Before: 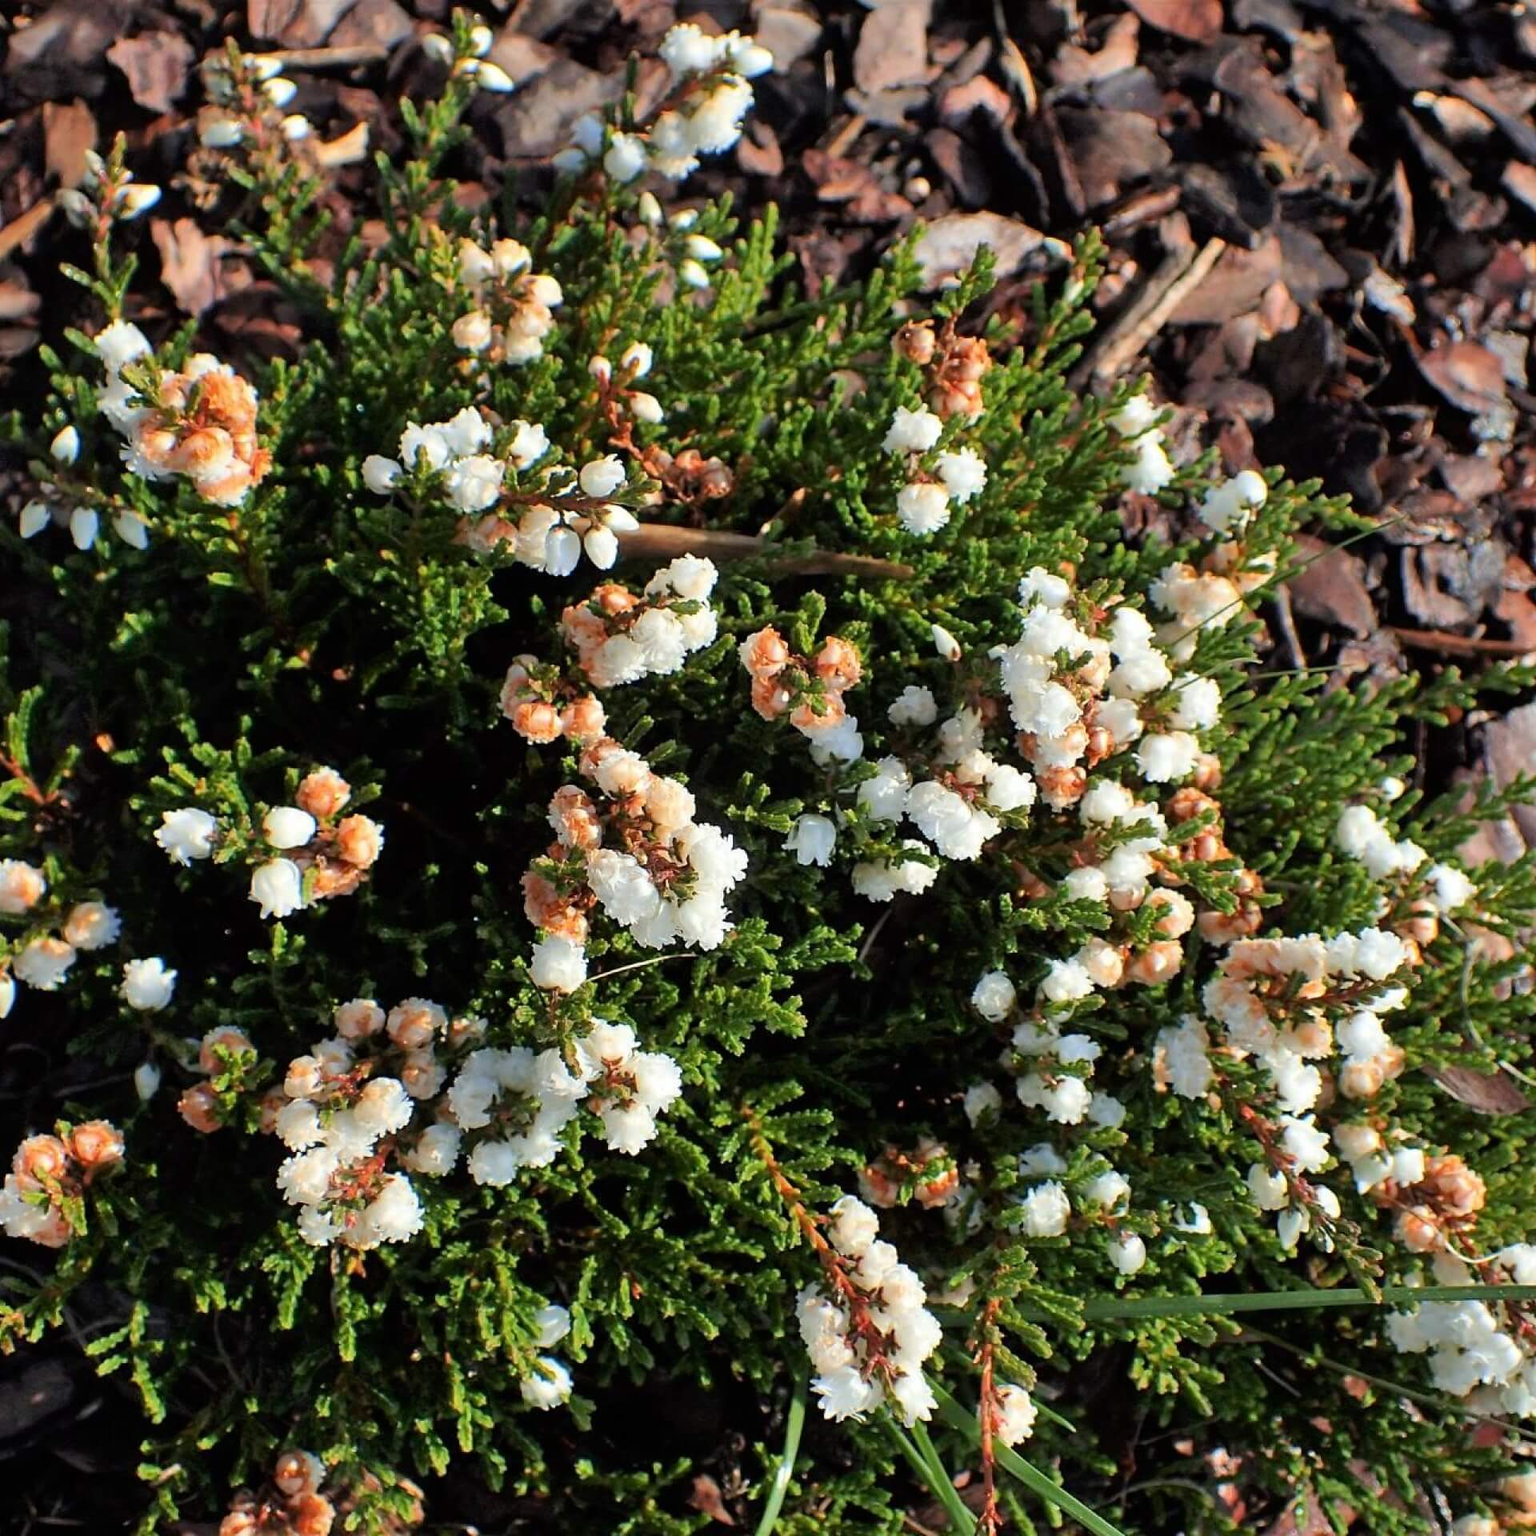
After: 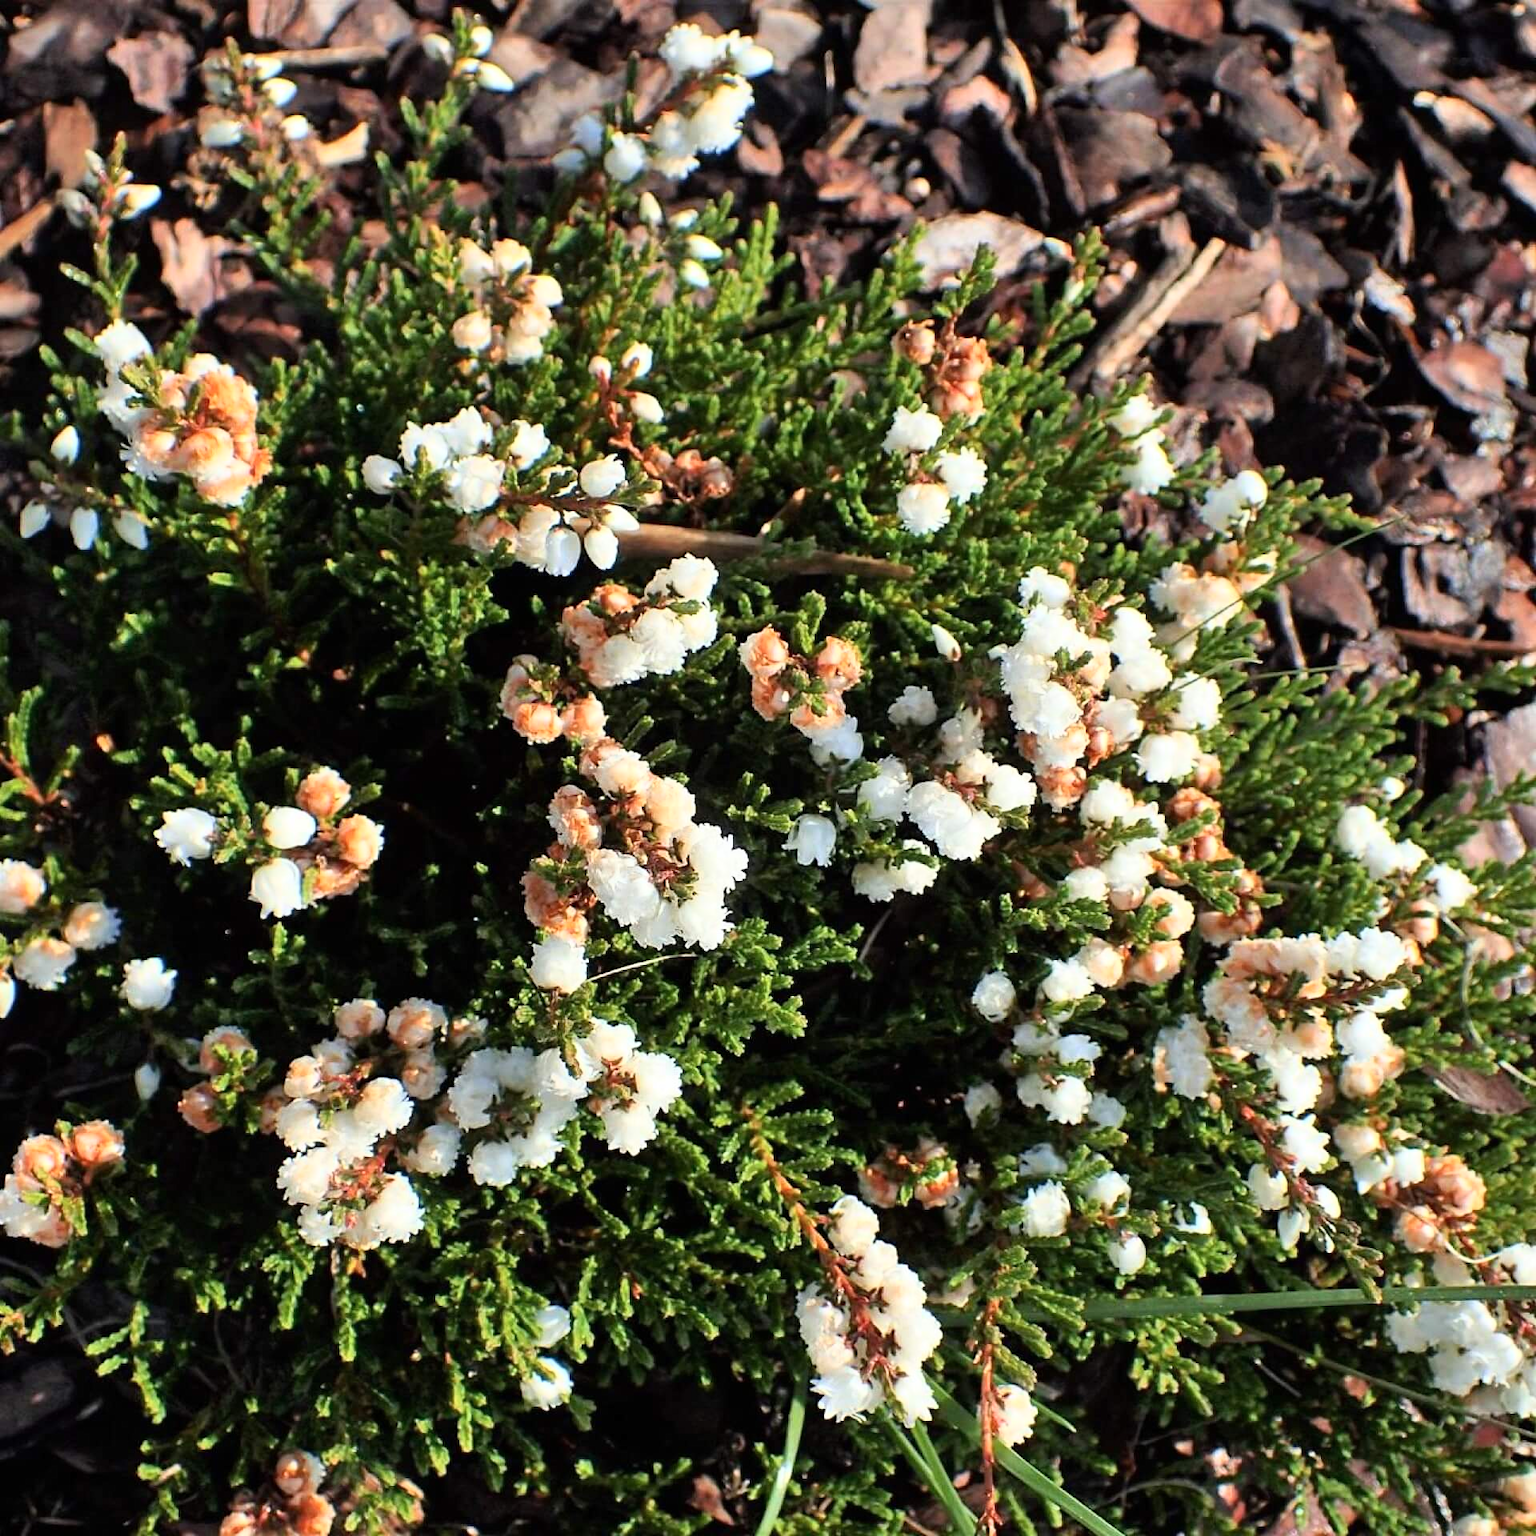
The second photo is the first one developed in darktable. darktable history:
tone curve: curves: ch0 [(0, 0) (0.003, 0.003) (0.011, 0.012) (0.025, 0.027) (0.044, 0.048) (0.069, 0.076) (0.1, 0.109) (0.136, 0.148) (0.177, 0.194) (0.224, 0.245) (0.277, 0.303) (0.335, 0.366) (0.399, 0.436) (0.468, 0.511) (0.543, 0.593) (0.623, 0.681) (0.709, 0.775) (0.801, 0.875) (0.898, 0.954) (1, 1)], color space Lab, independent channels, preserve colors none
contrast equalizer: y [[0.5 ×6], [0.5 ×6], [0.5, 0.5, 0.501, 0.545, 0.707, 0.863], [0 ×6], [0 ×6]]
contrast brightness saturation: contrast 0.099, brightness 0.021, saturation 0.02
